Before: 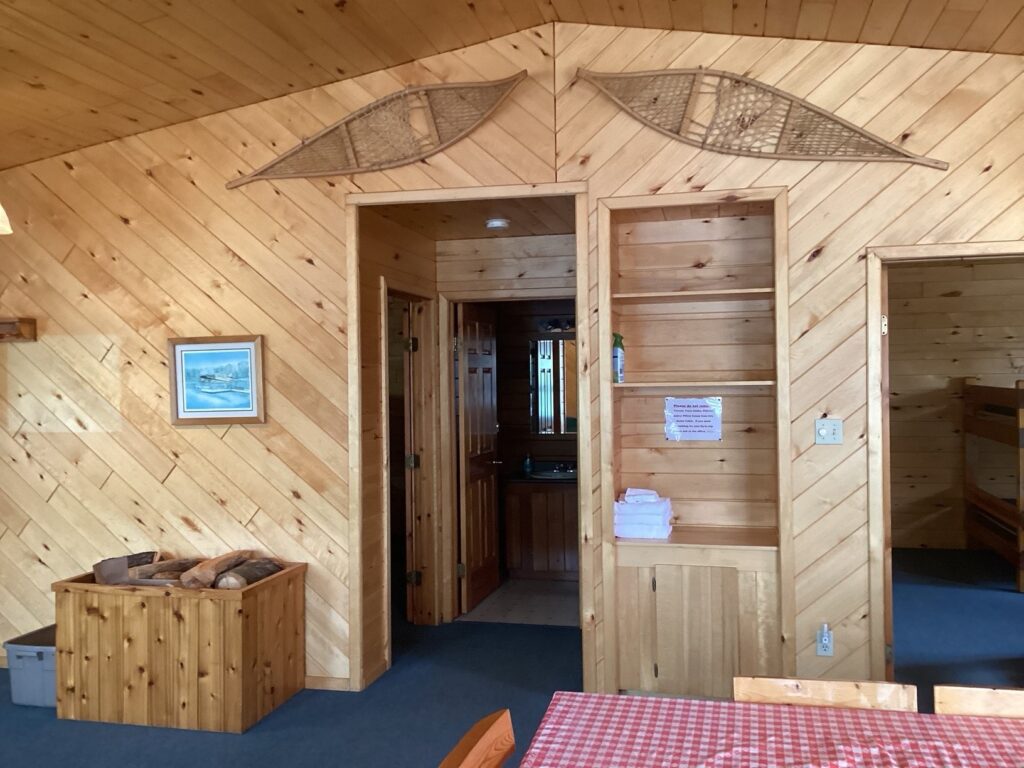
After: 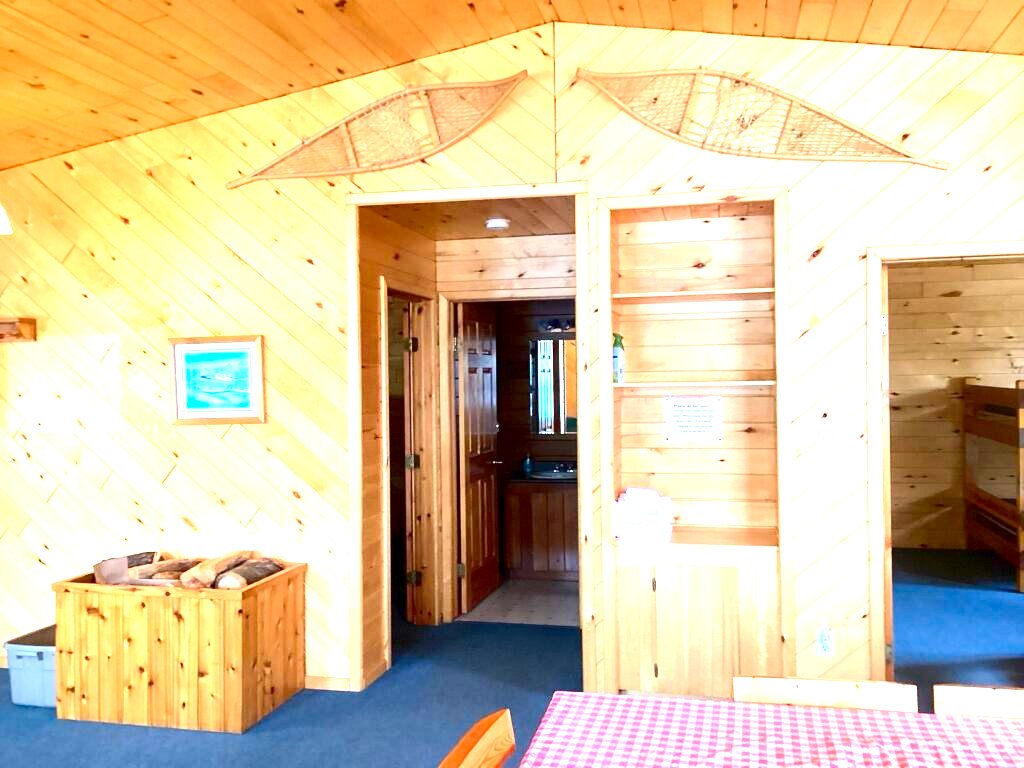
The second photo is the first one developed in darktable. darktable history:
exposure: black level correction 0.001, exposure 2.001 EV, compensate highlight preservation false
contrast brightness saturation: contrast 0.173, saturation 0.307
